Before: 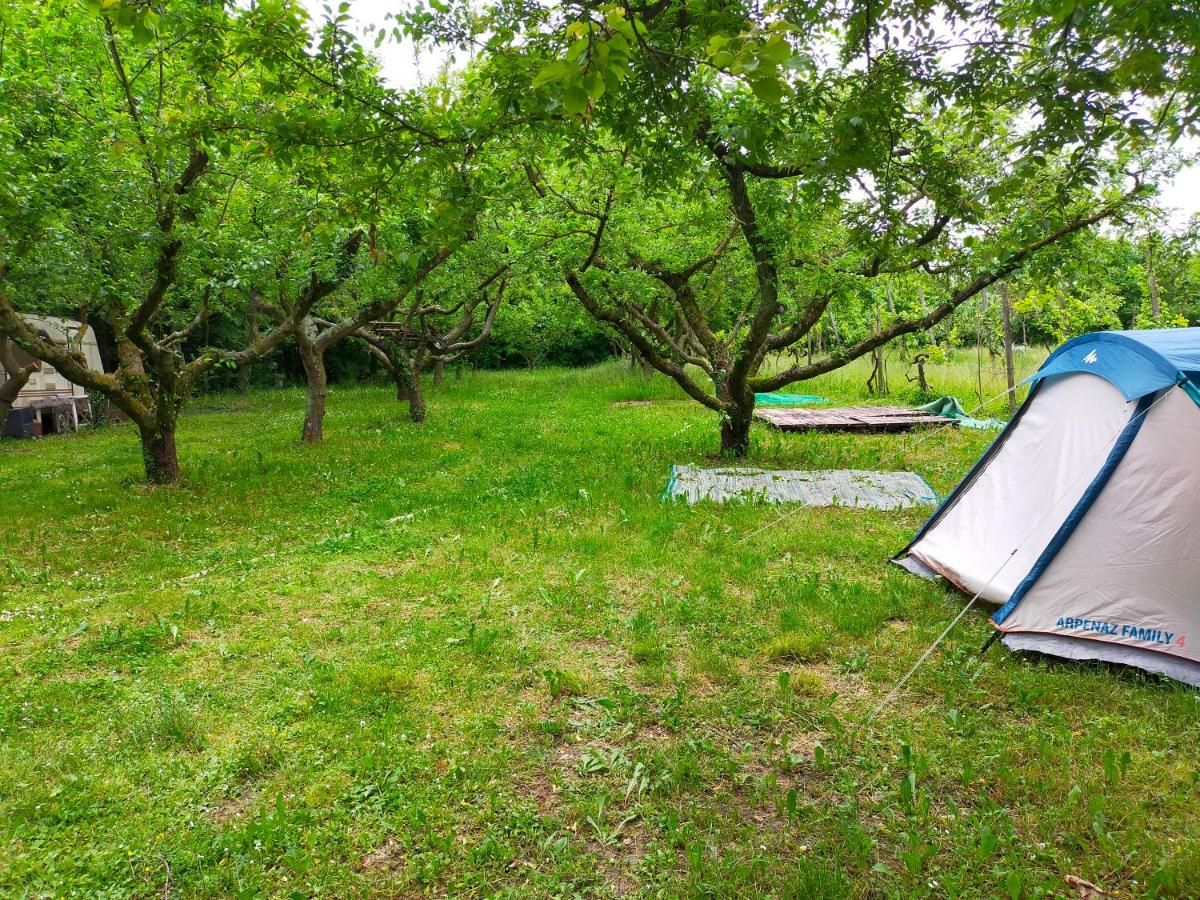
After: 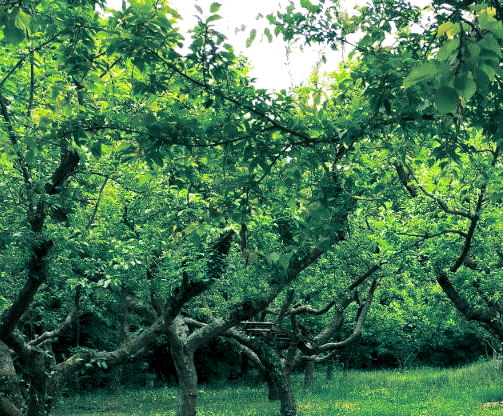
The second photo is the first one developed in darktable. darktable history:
crop and rotate: left 10.817%, top 0.062%, right 47.194%, bottom 53.626%
local contrast: mode bilateral grid, contrast 20, coarseness 50, detail 132%, midtone range 0.2
tone equalizer: -8 EV -0.417 EV, -7 EV -0.389 EV, -6 EV -0.333 EV, -5 EV -0.222 EV, -3 EV 0.222 EV, -2 EV 0.333 EV, -1 EV 0.389 EV, +0 EV 0.417 EV, edges refinement/feathering 500, mask exposure compensation -1.57 EV, preserve details no
split-toning: shadows › hue 186.43°, highlights › hue 49.29°, compress 30.29%
